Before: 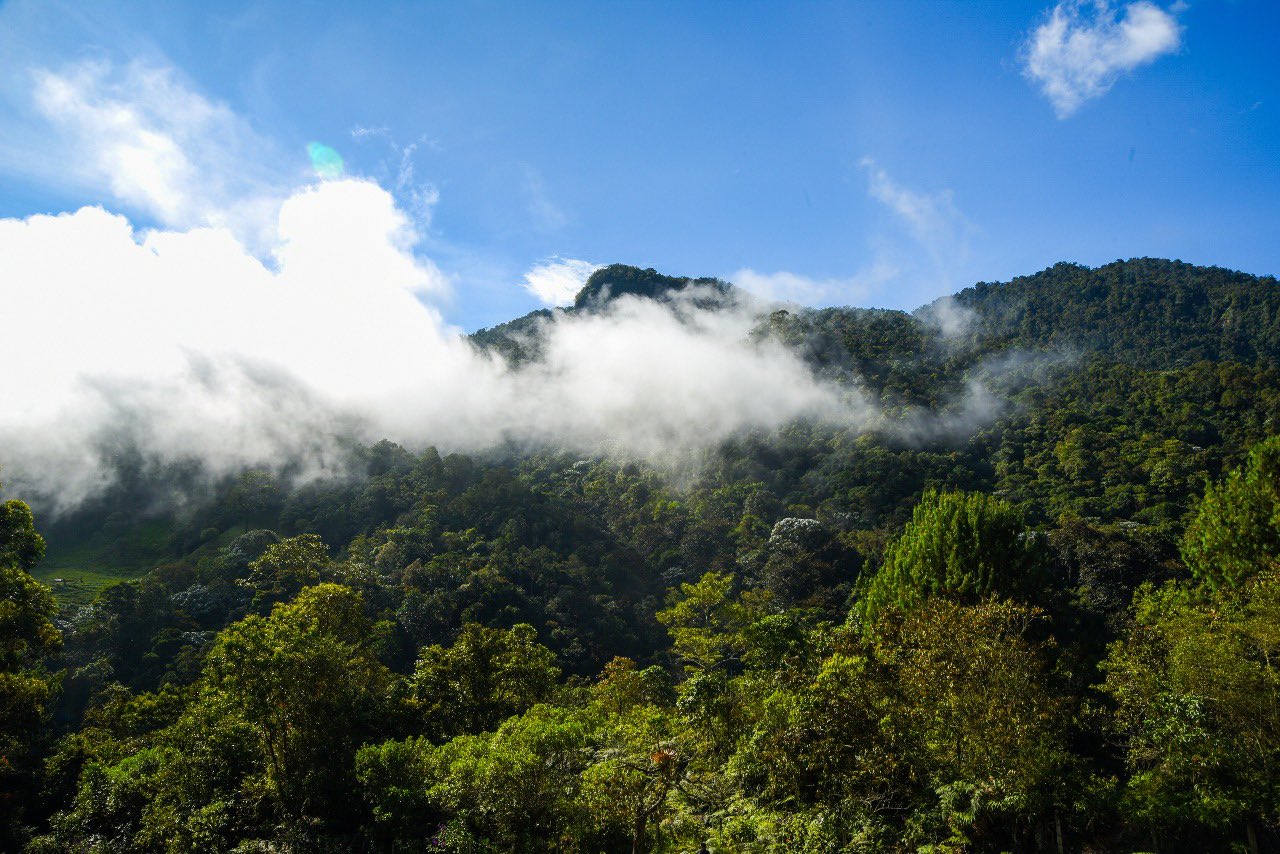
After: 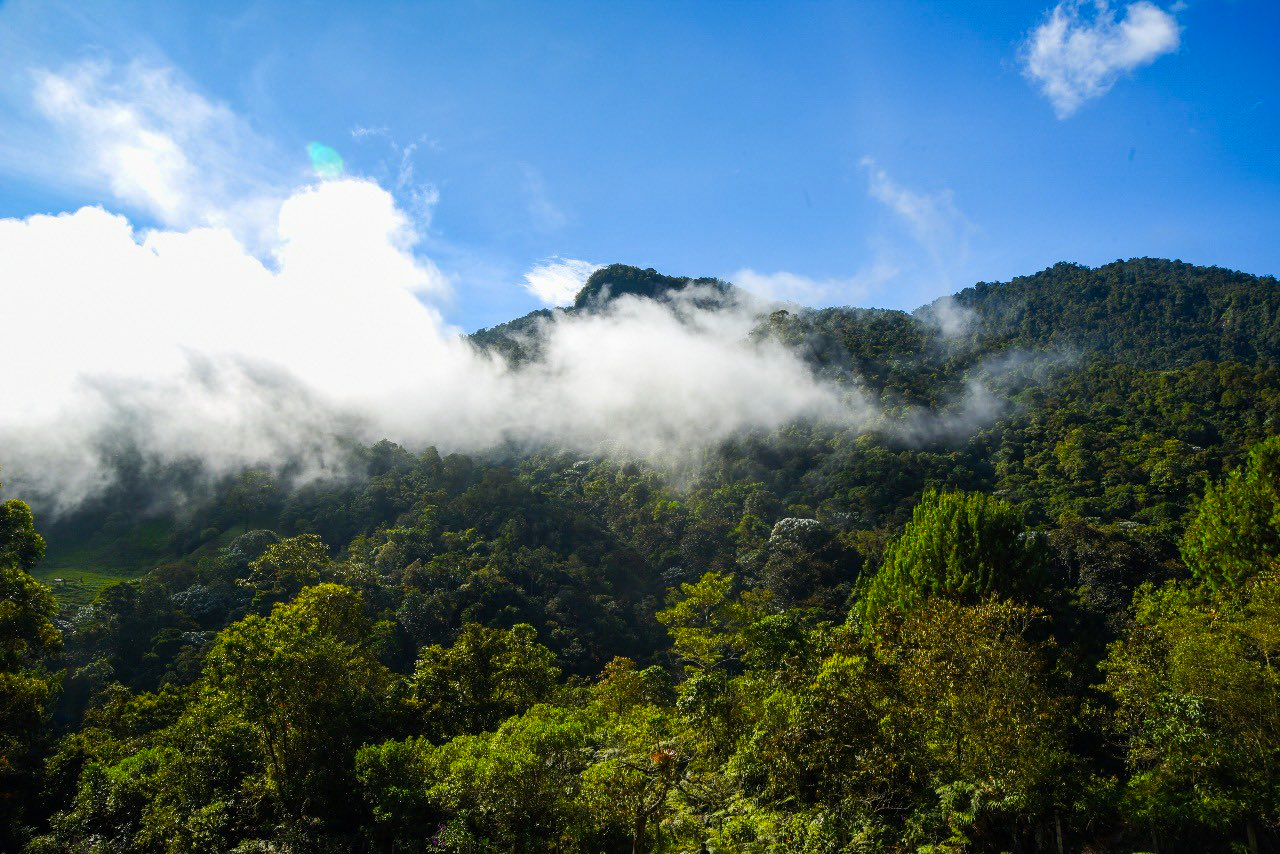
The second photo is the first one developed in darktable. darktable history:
tone equalizer: on, module defaults
color balance: output saturation 110%
